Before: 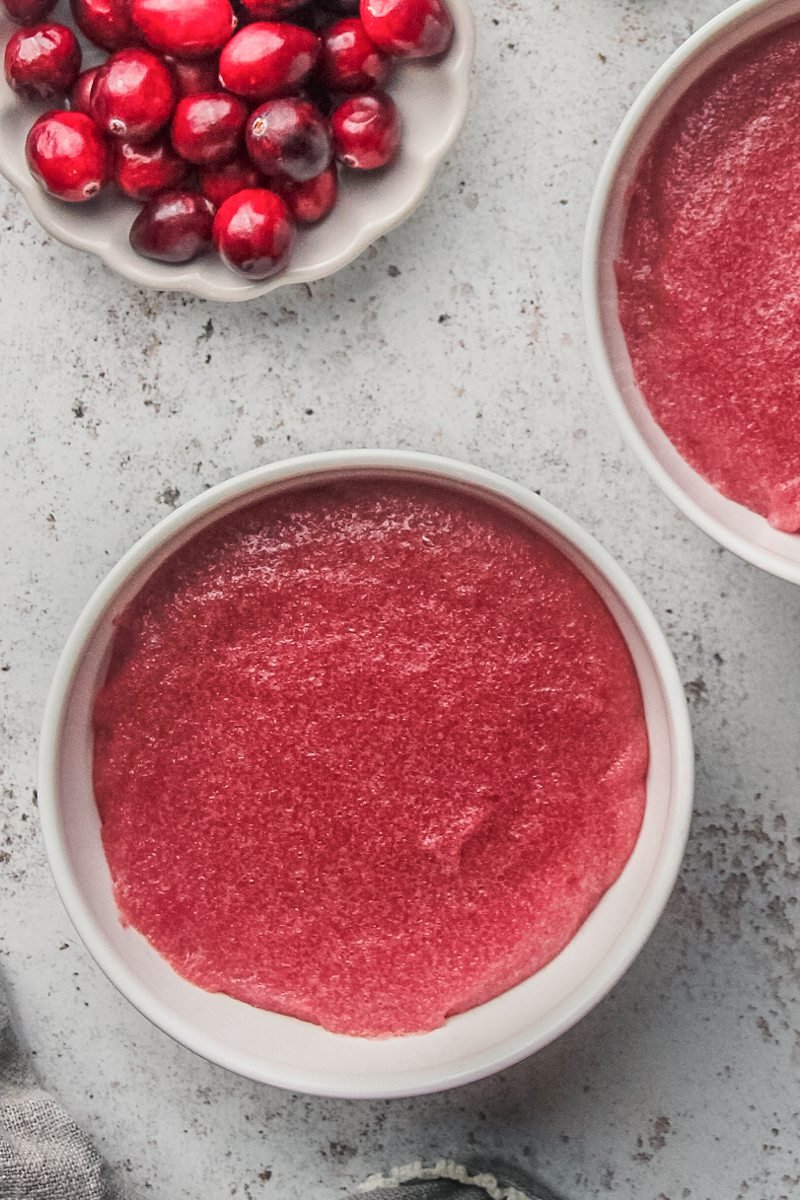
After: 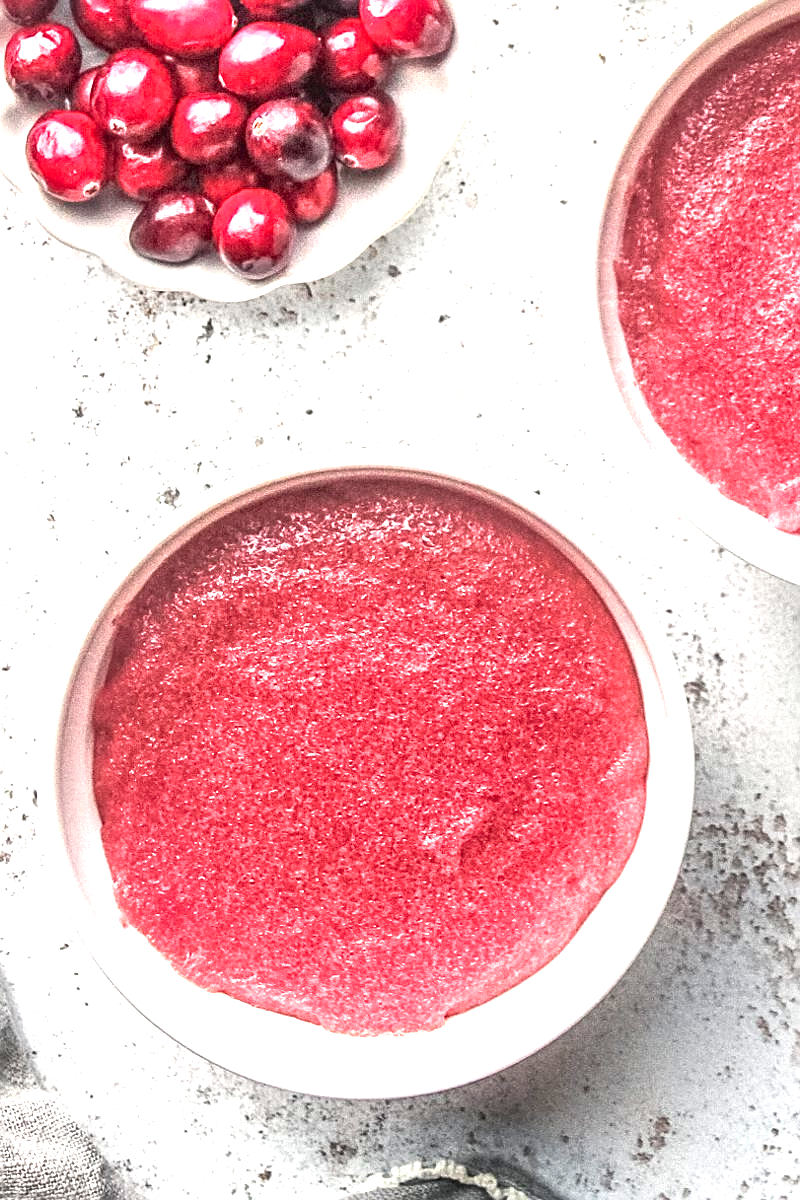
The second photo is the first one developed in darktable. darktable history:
local contrast: detail 130%
exposure: black level correction 0, exposure 1.383 EV, compensate highlight preservation false
sharpen: on, module defaults
